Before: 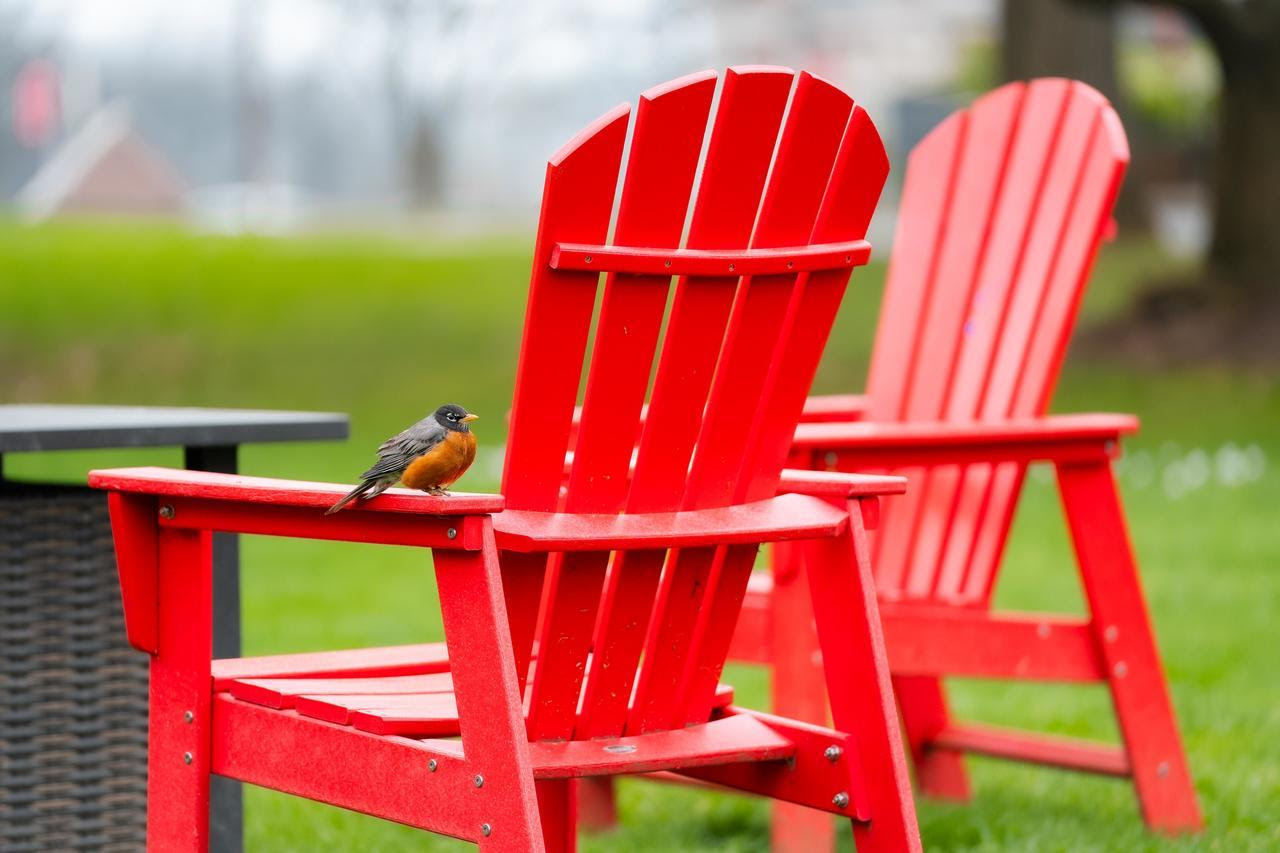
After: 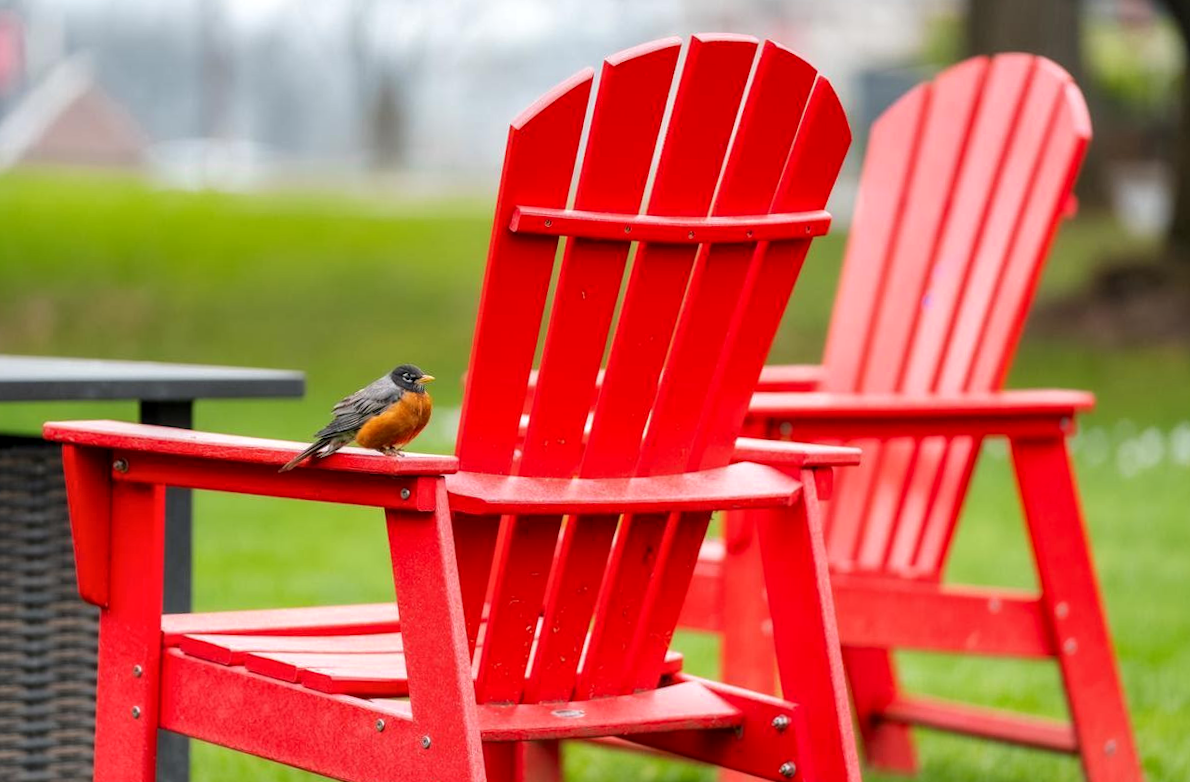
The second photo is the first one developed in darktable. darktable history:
crop and rotate: angle -2.38°
rotate and perspective: rotation -1°, crop left 0.011, crop right 0.989, crop top 0.025, crop bottom 0.975
local contrast: on, module defaults
